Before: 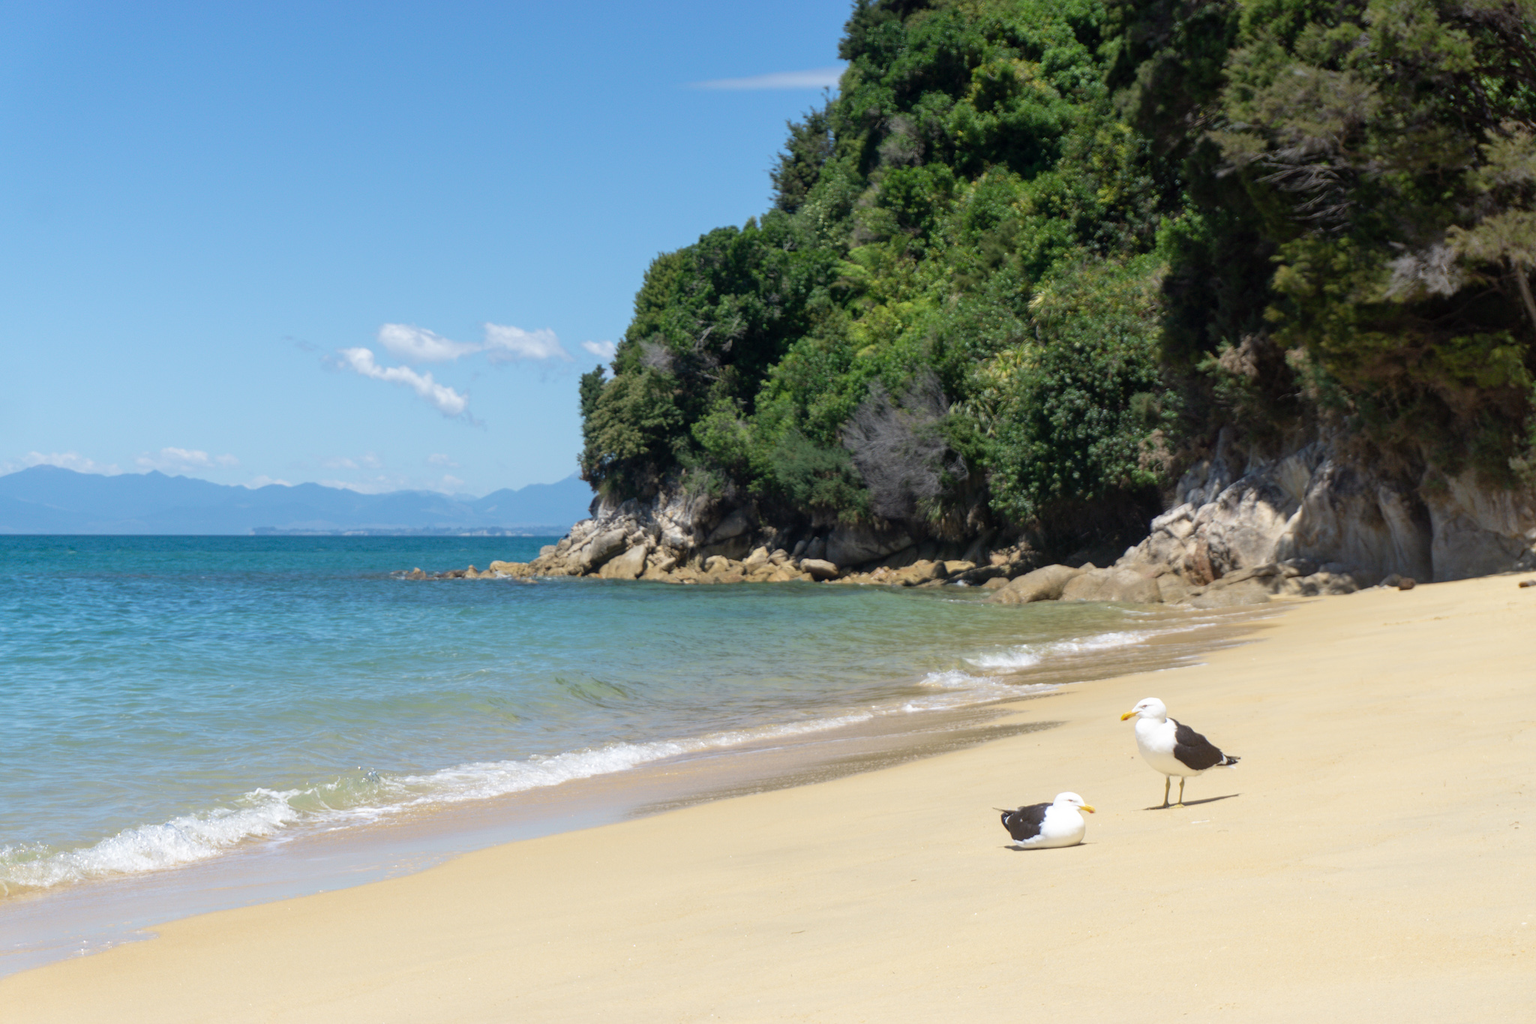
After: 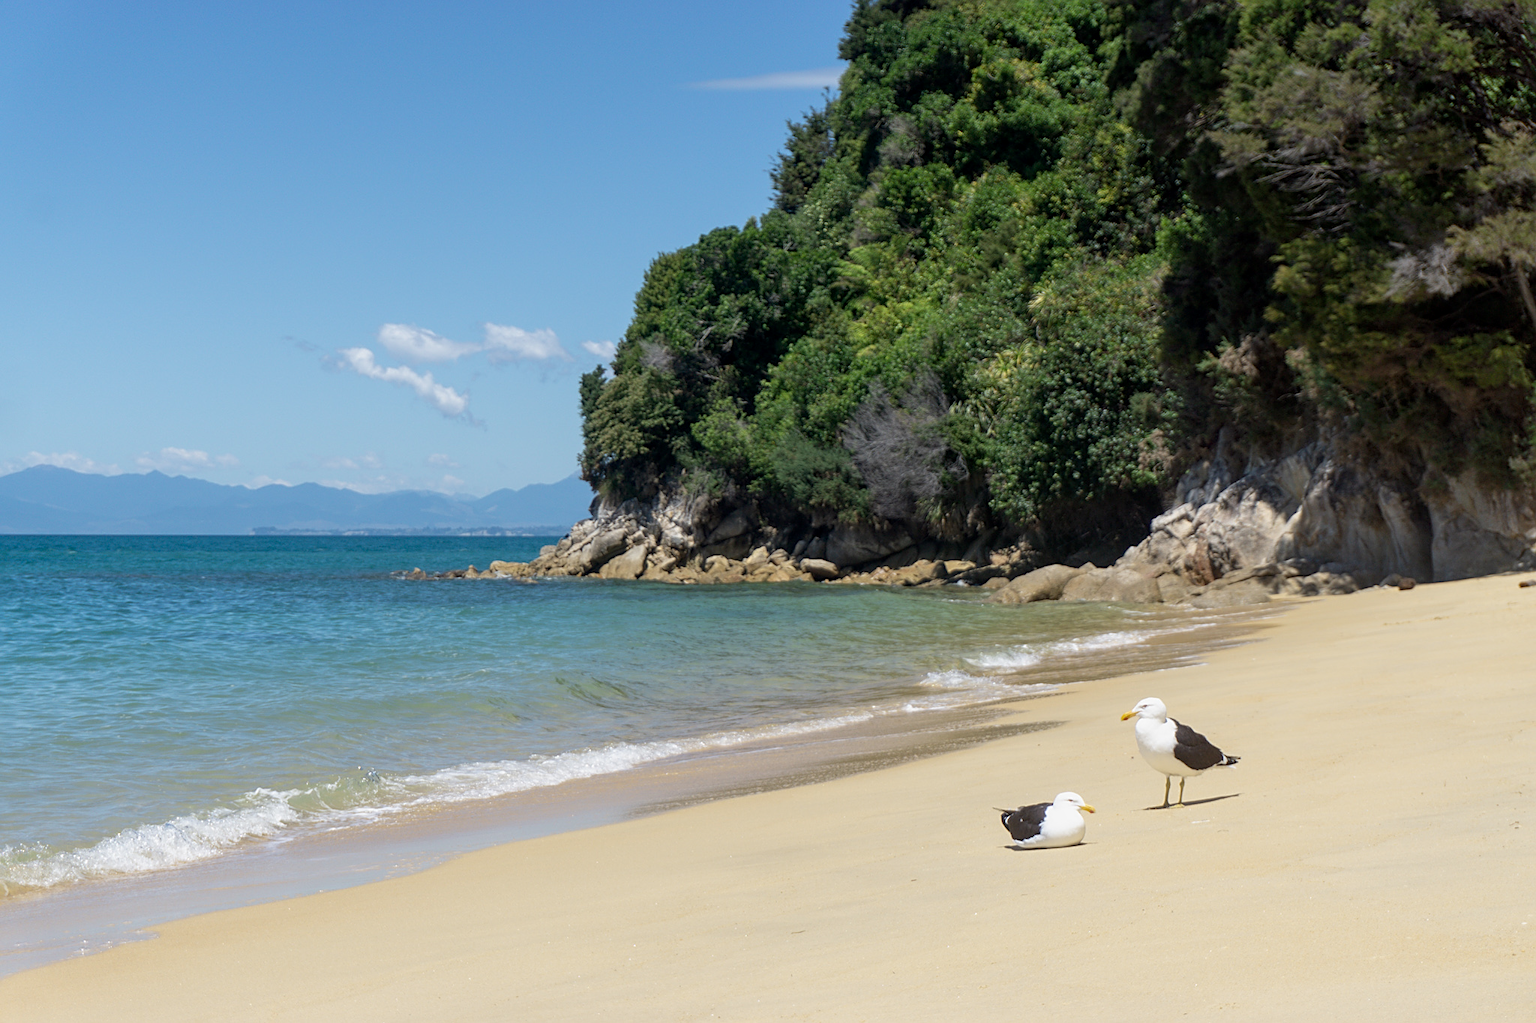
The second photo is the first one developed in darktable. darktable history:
sharpen: on, module defaults
exposure: exposure -0.206 EV, compensate highlight preservation false
local contrast: highlights 105%, shadows 102%, detail 119%, midtone range 0.2
